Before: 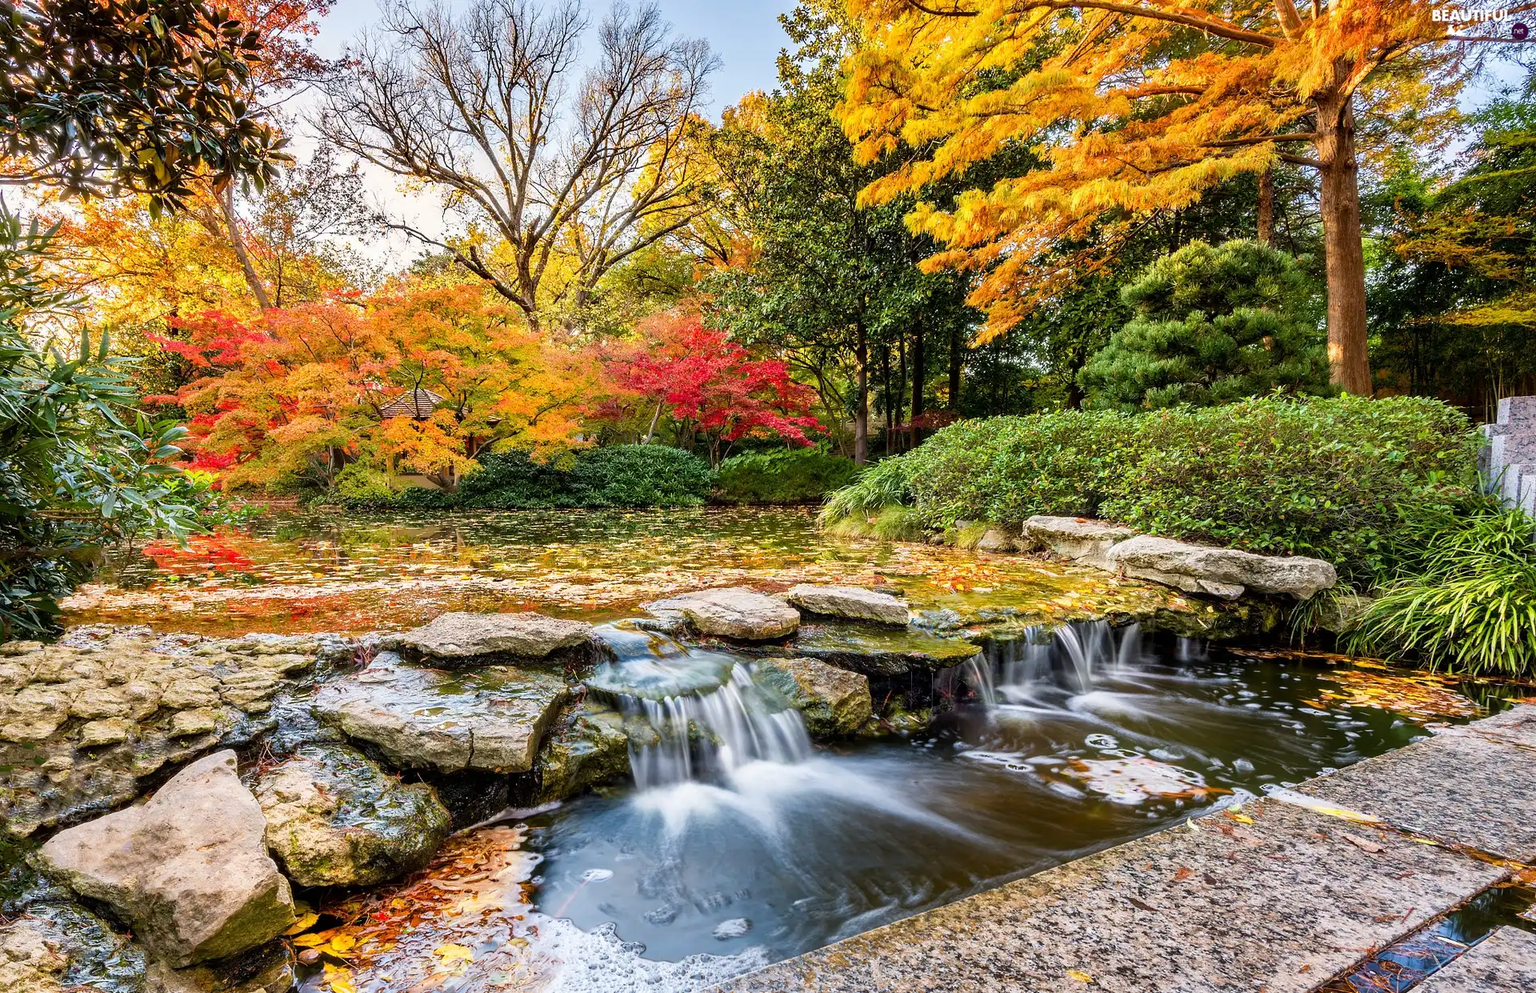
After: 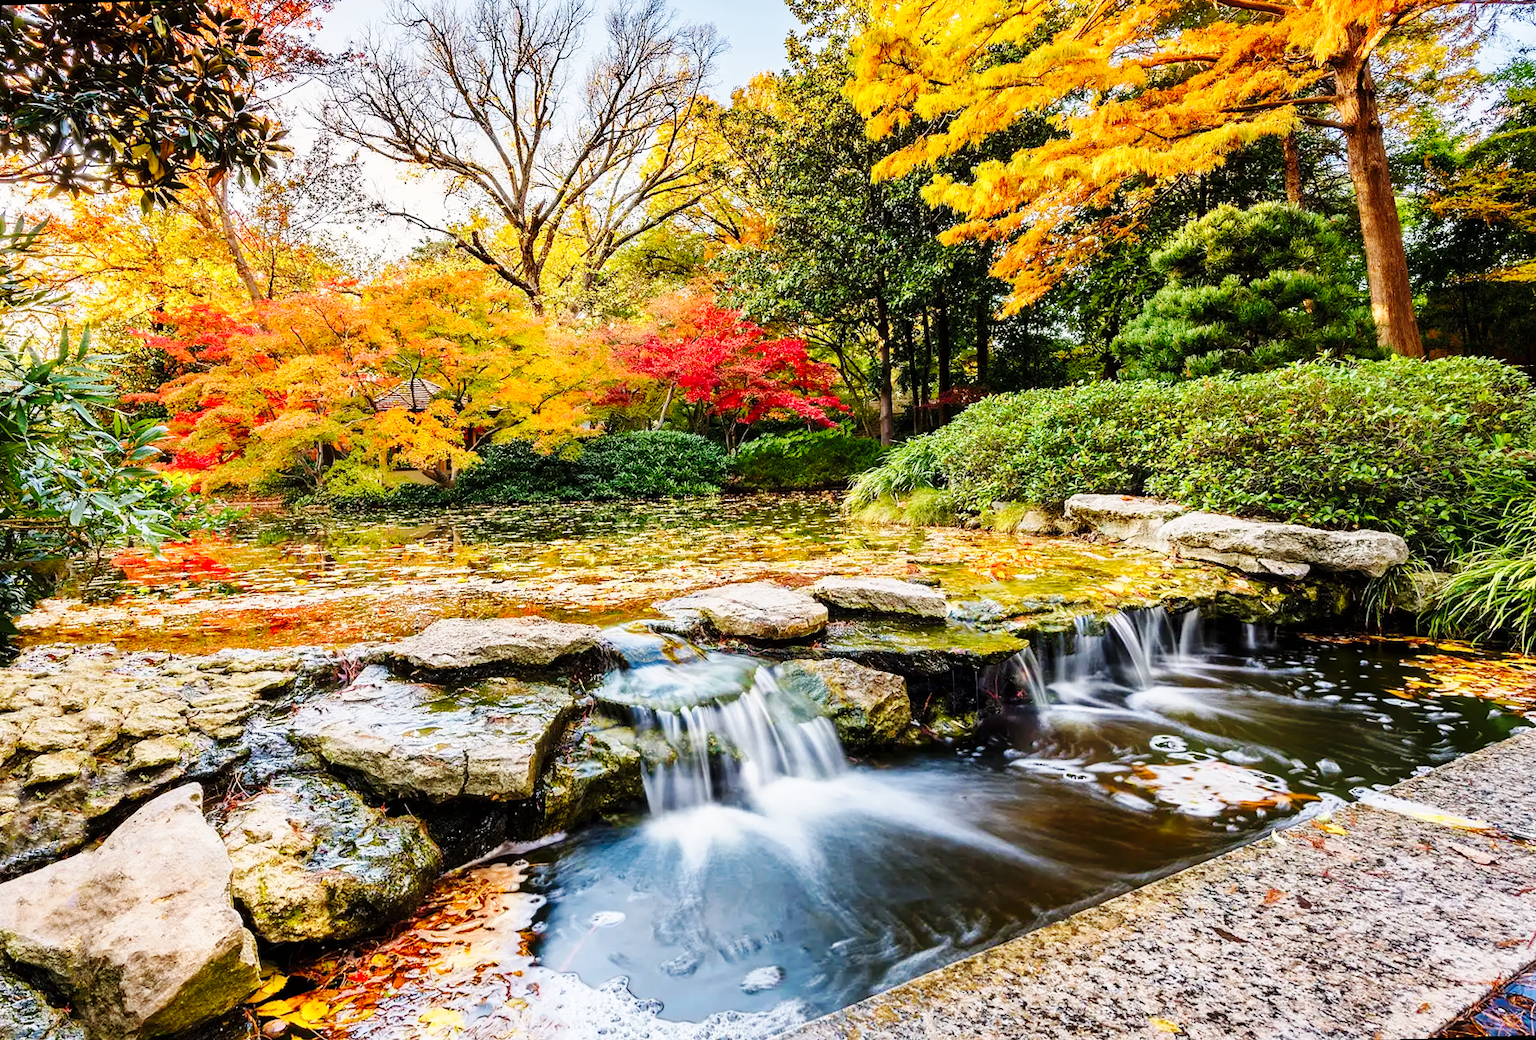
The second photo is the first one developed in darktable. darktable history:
rotate and perspective: rotation -1.68°, lens shift (vertical) -0.146, crop left 0.049, crop right 0.912, crop top 0.032, crop bottom 0.96
base curve: curves: ch0 [(0, 0) (0.036, 0.025) (0.121, 0.166) (0.206, 0.329) (0.605, 0.79) (1, 1)], preserve colors none
